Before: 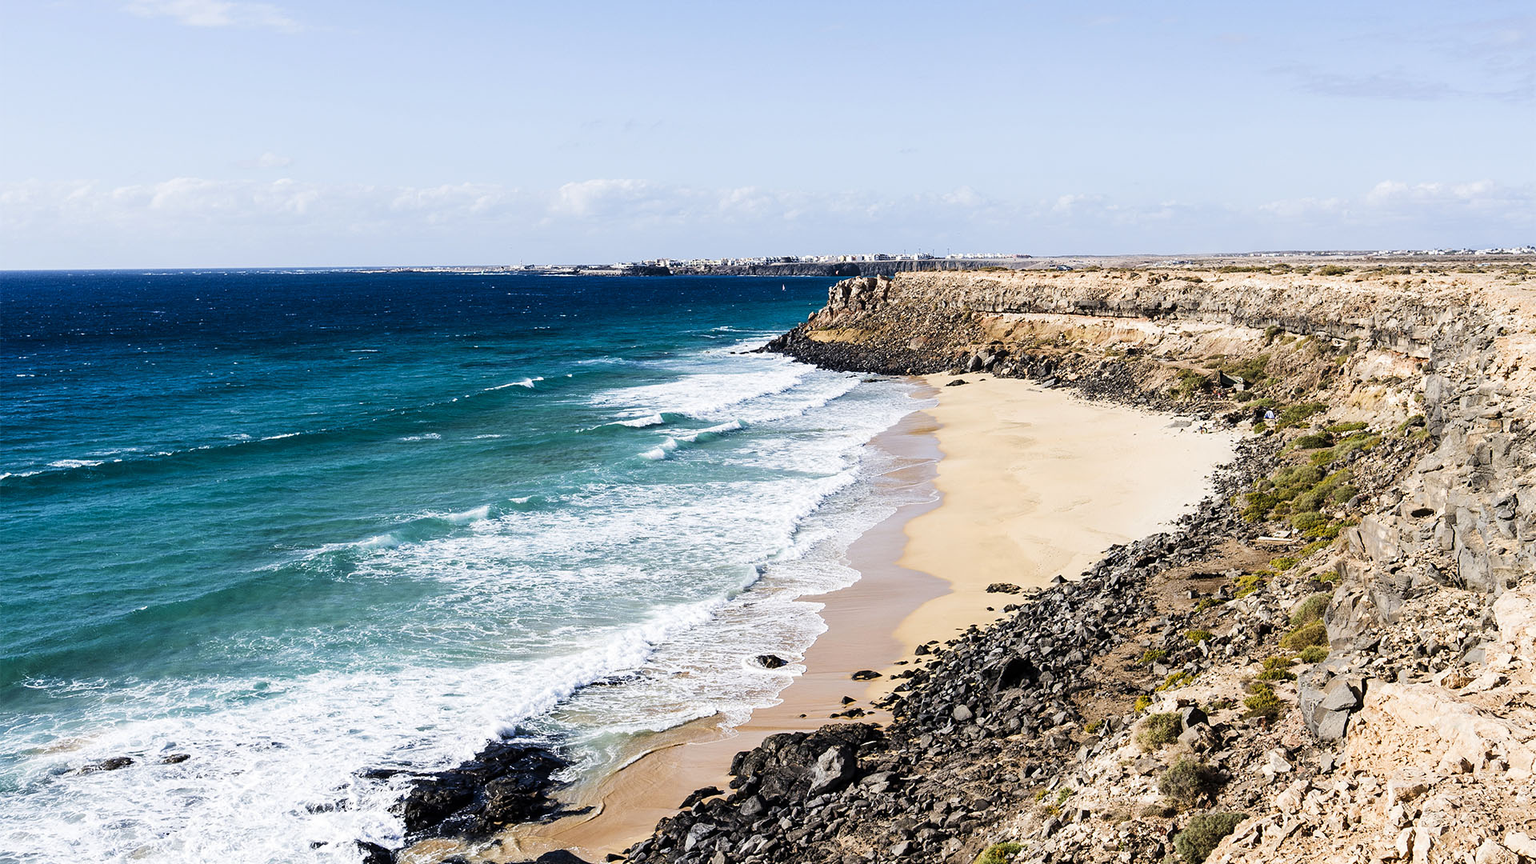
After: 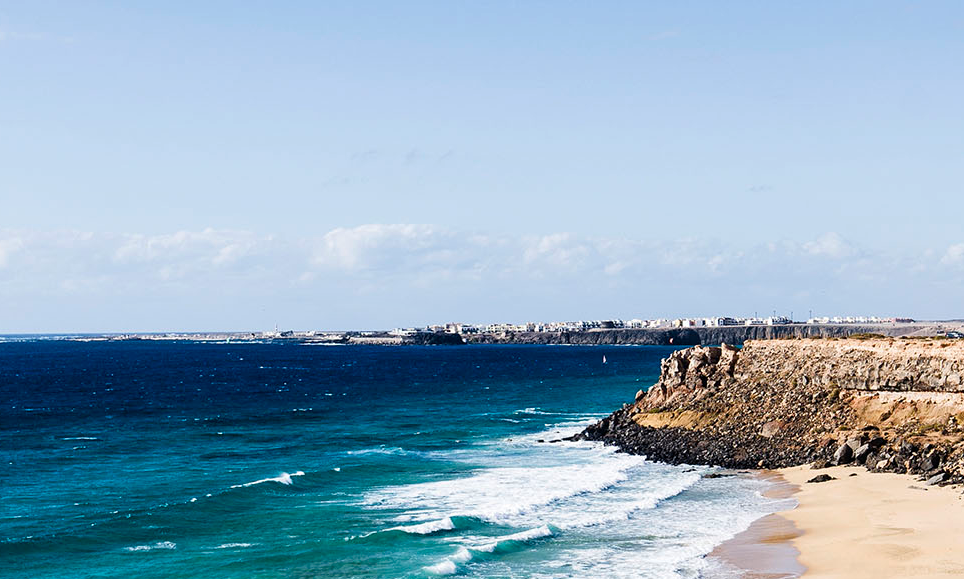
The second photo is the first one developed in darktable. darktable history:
shadows and highlights: radius 126.35, shadows 30.45, highlights -30.67, low approximation 0.01, soften with gaussian
crop: left 19.532%, right 30.227%, bottom 46.345%
